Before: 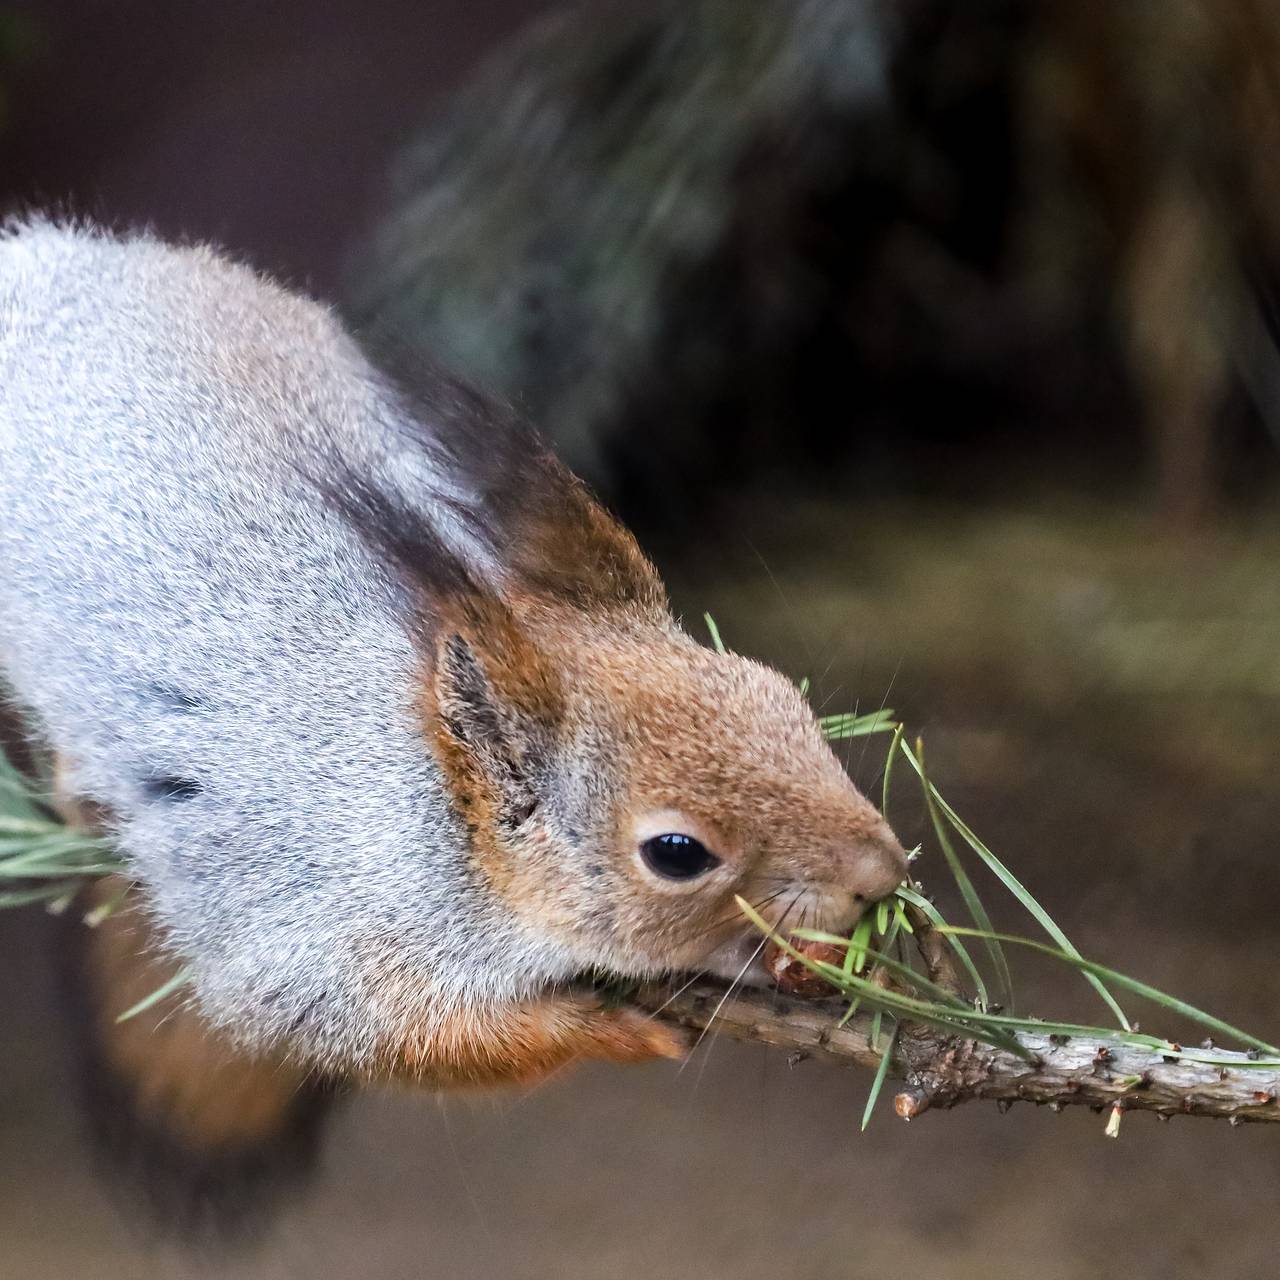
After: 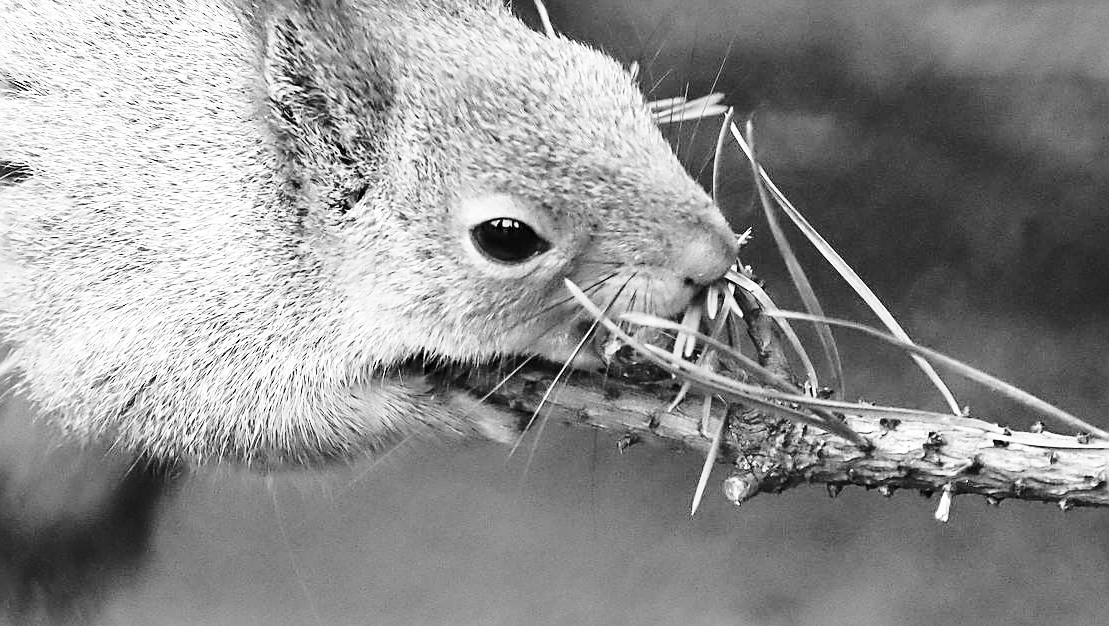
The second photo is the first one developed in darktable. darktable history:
crop and rotate: left 13.306%, top 48.129%, bottom 2.928%
base curve: curves: ch0 [(0, 0) (0.032, 0.037) (0.105, 0.228) (0.435, 0.76) (0.856, 0.983) (1, 1)], preserve colors none
monochrome: on, module defaults
sharpen: on, module defaults
